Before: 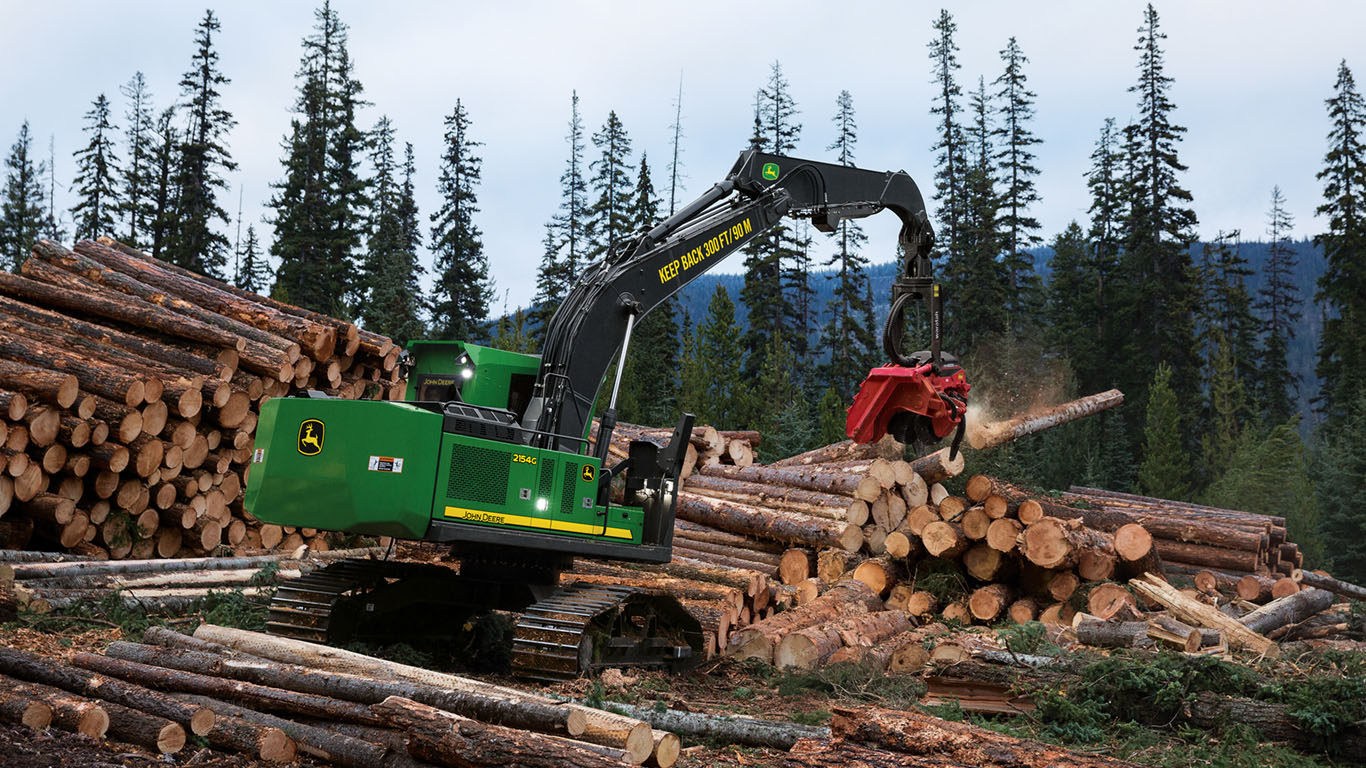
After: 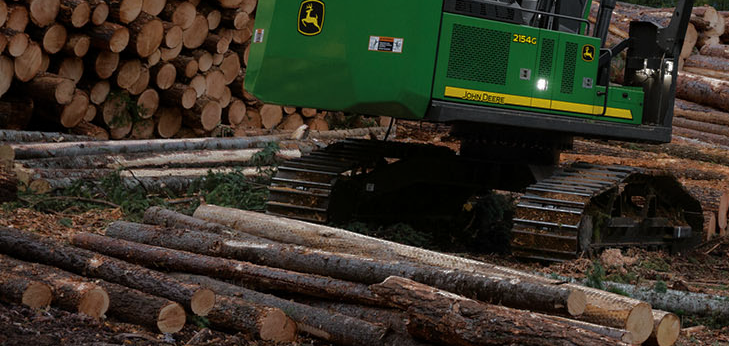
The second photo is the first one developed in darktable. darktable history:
crop and rotate: top 54.778%, right 46.61%, bottom 0.159%
base curve: curves: ch0 [(0, 0) (0.841, 0.609) (1, 1)]
